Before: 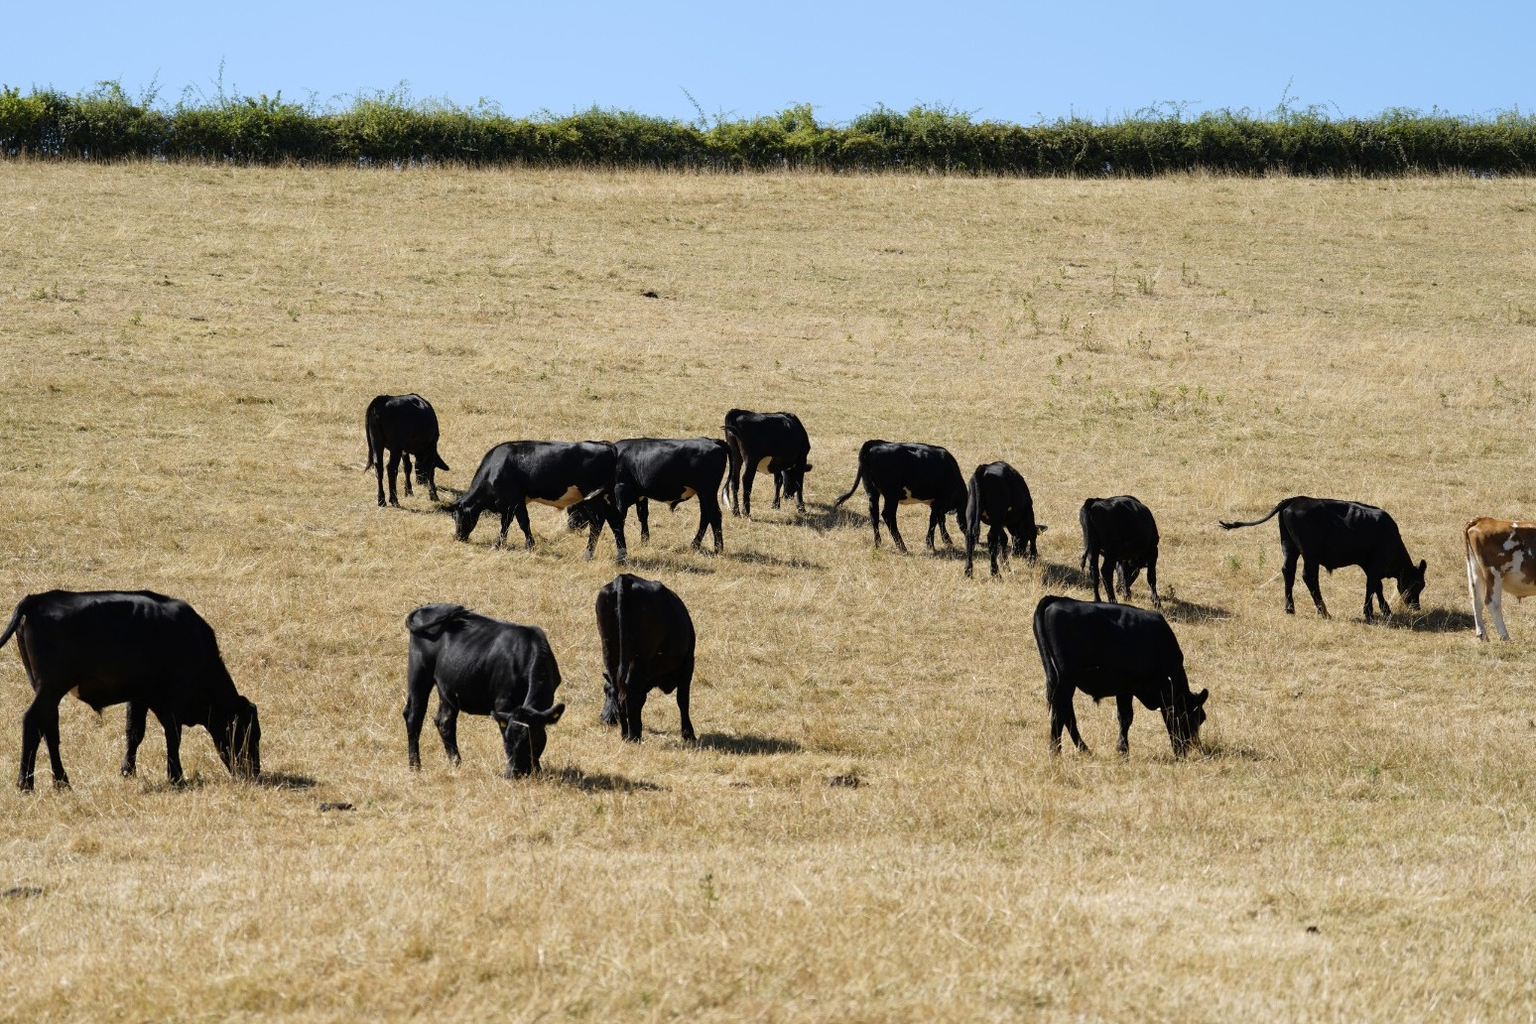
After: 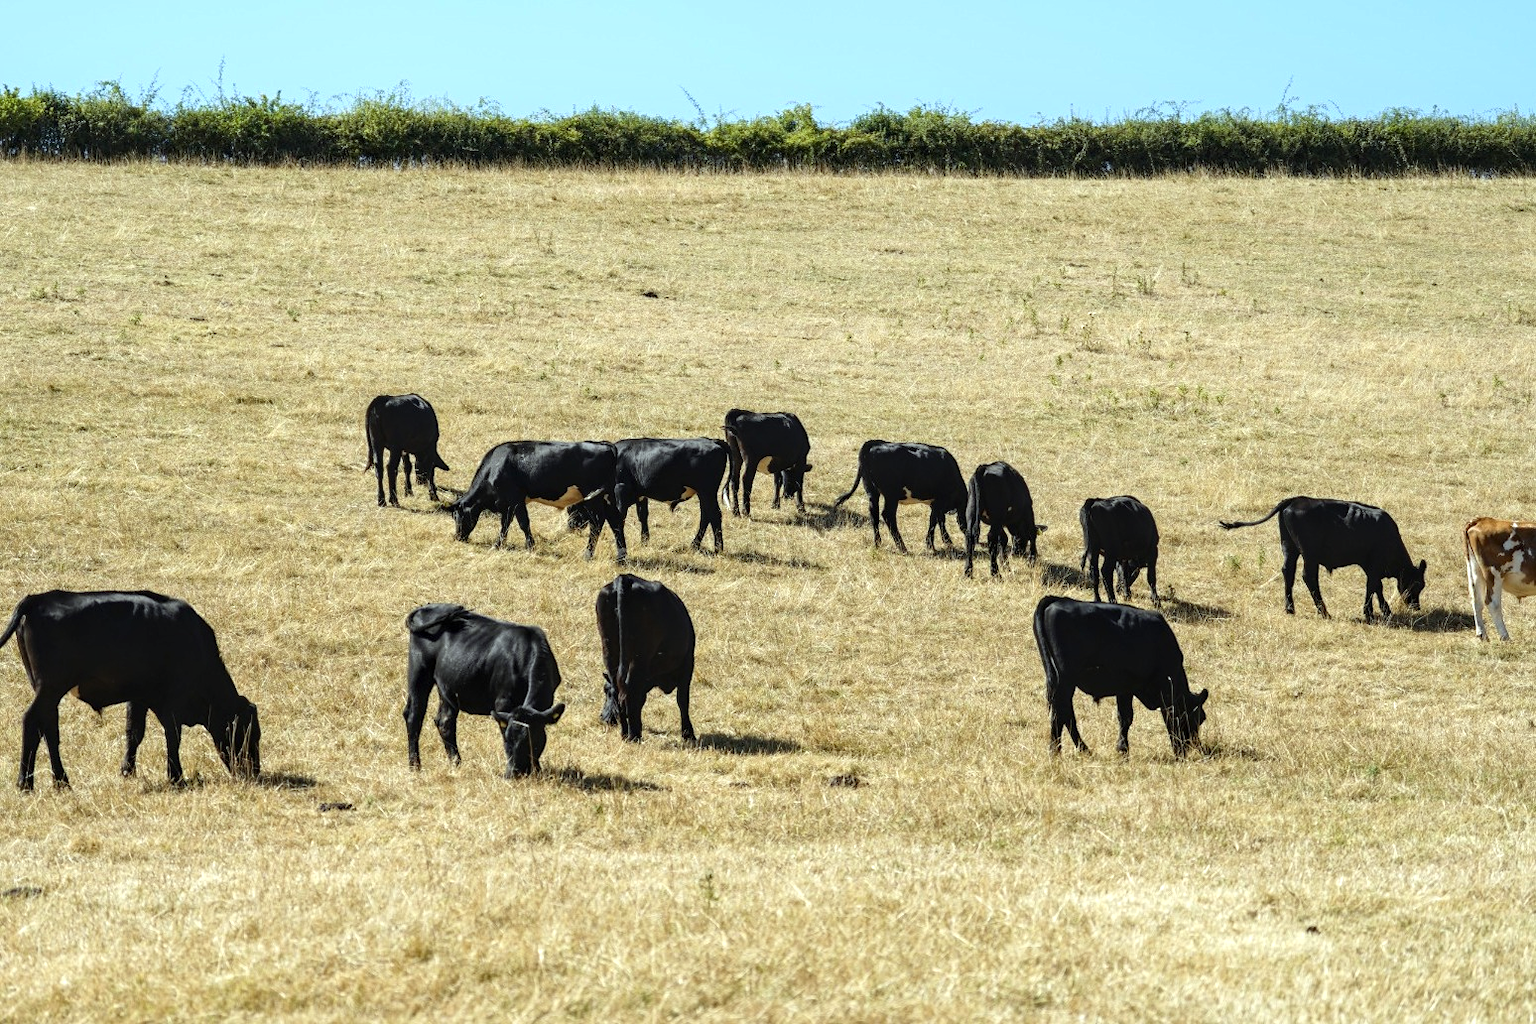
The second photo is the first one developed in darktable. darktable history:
color correction: highlights a* -6.34, highlights b* 0.85
exposure: black level correction 0.001, exposure 0.498 EV, compensate exposure bias true, compensate highlight preservation false
local contrast: on, module defaults
